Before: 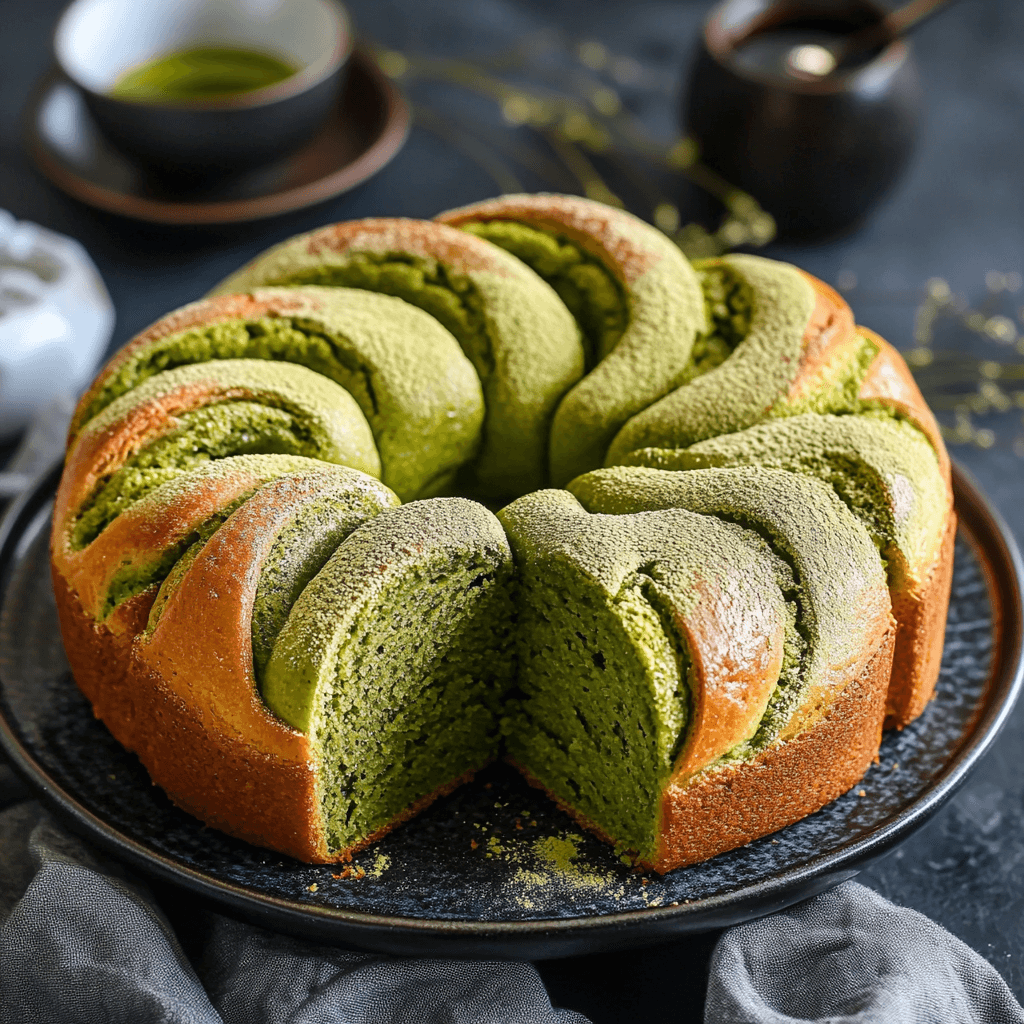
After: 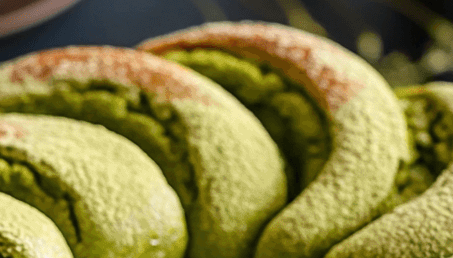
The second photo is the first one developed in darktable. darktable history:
crop: left 29.092%, top 16.819%, right 26.621%, bottom 57.901%
